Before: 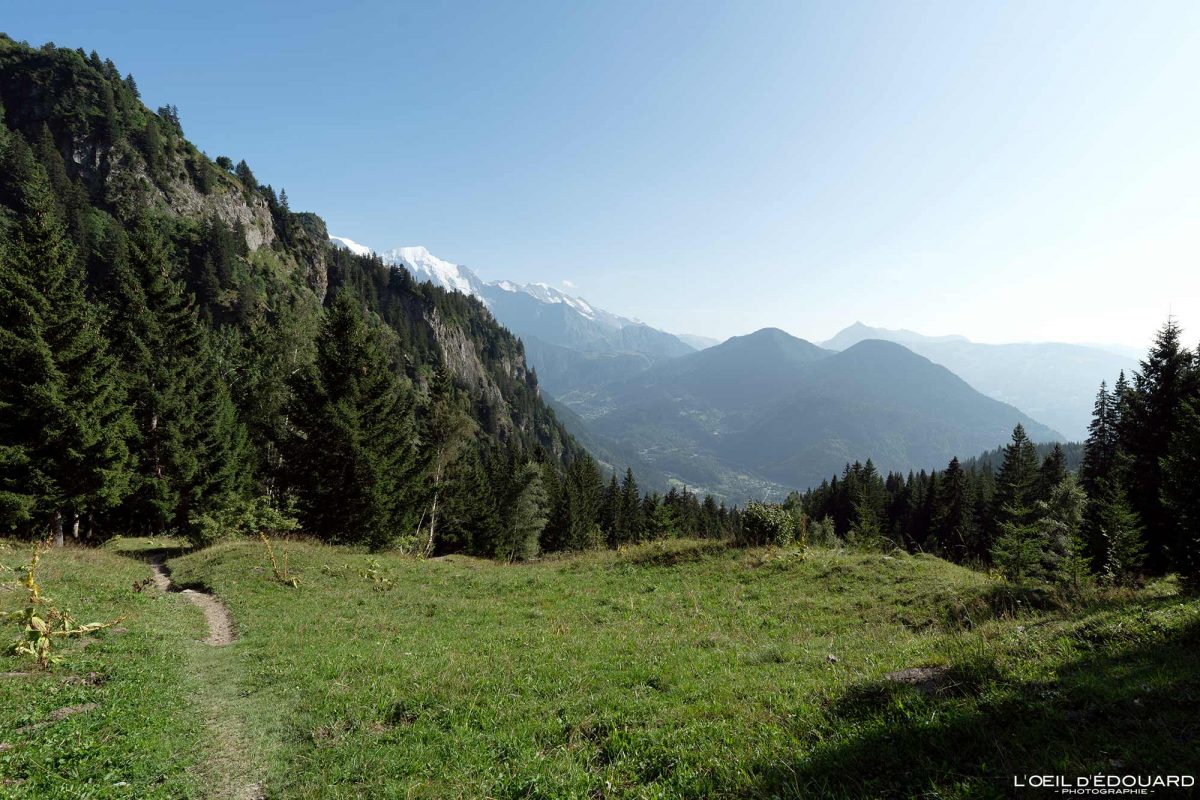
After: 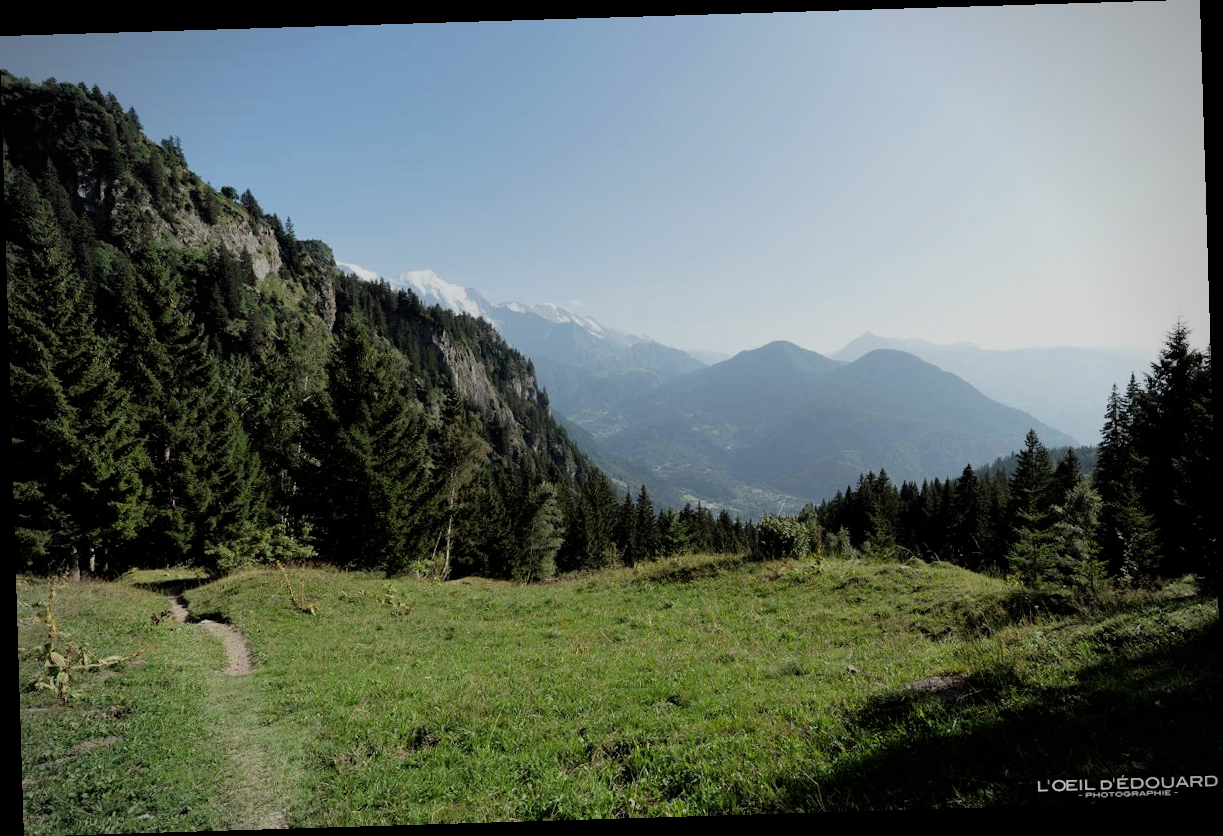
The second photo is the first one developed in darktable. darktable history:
rotate and perspective: rotation -1.75°, automatic cropping off
vignetting: width/height ratio 1.094
filmic rgb: black relative exposure -7.65 EV, white relative exposure 4.56 EV, hardness 3.61
